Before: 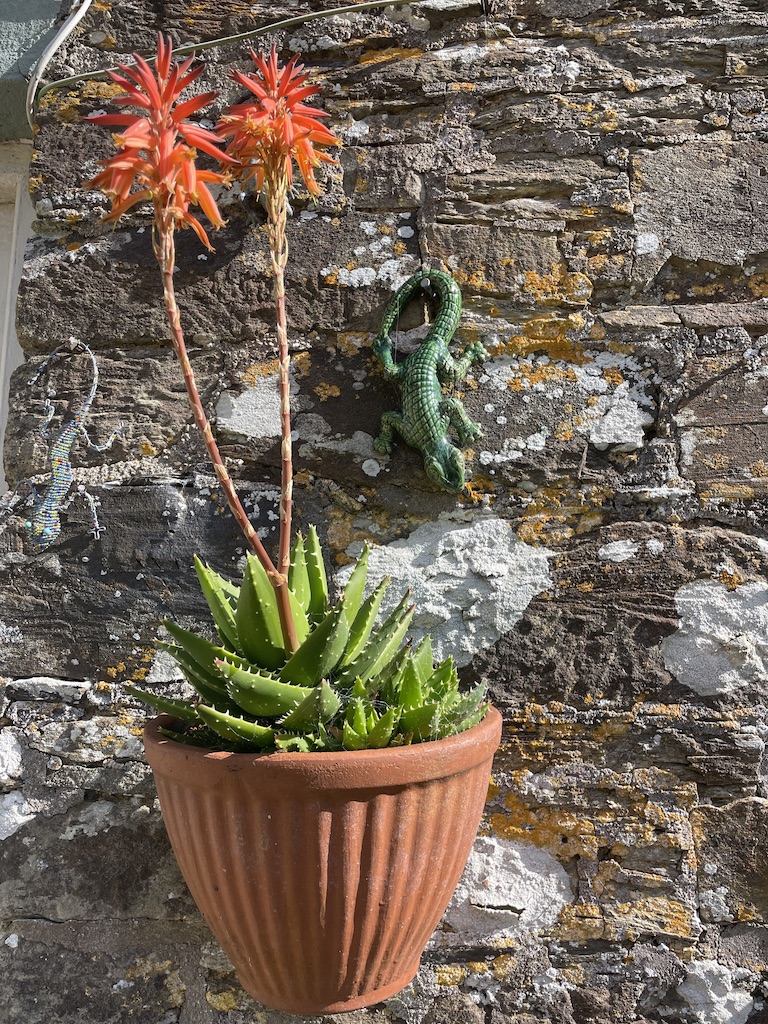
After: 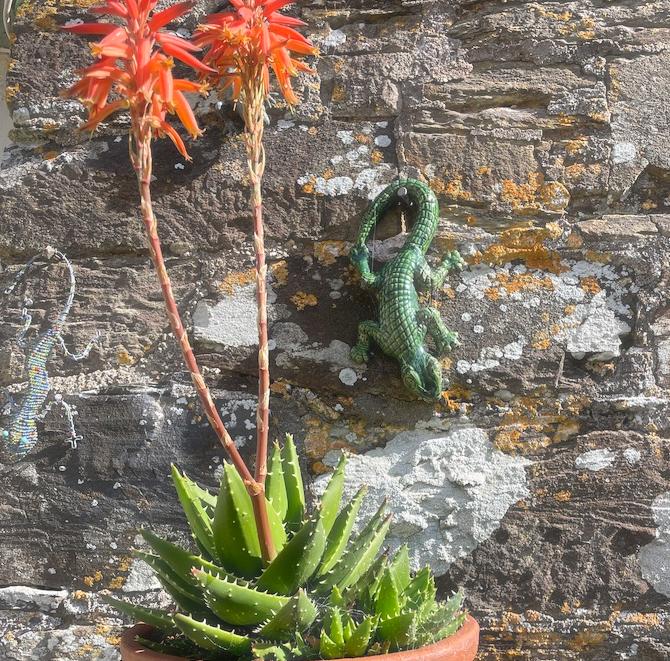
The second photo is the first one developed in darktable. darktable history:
levels: levels [0, 0.478, 1]
haze removal: strength -0.1, adaptive false
crop: left 3.015%, top 8.969%, right 9.647%, bottom 26.457%
